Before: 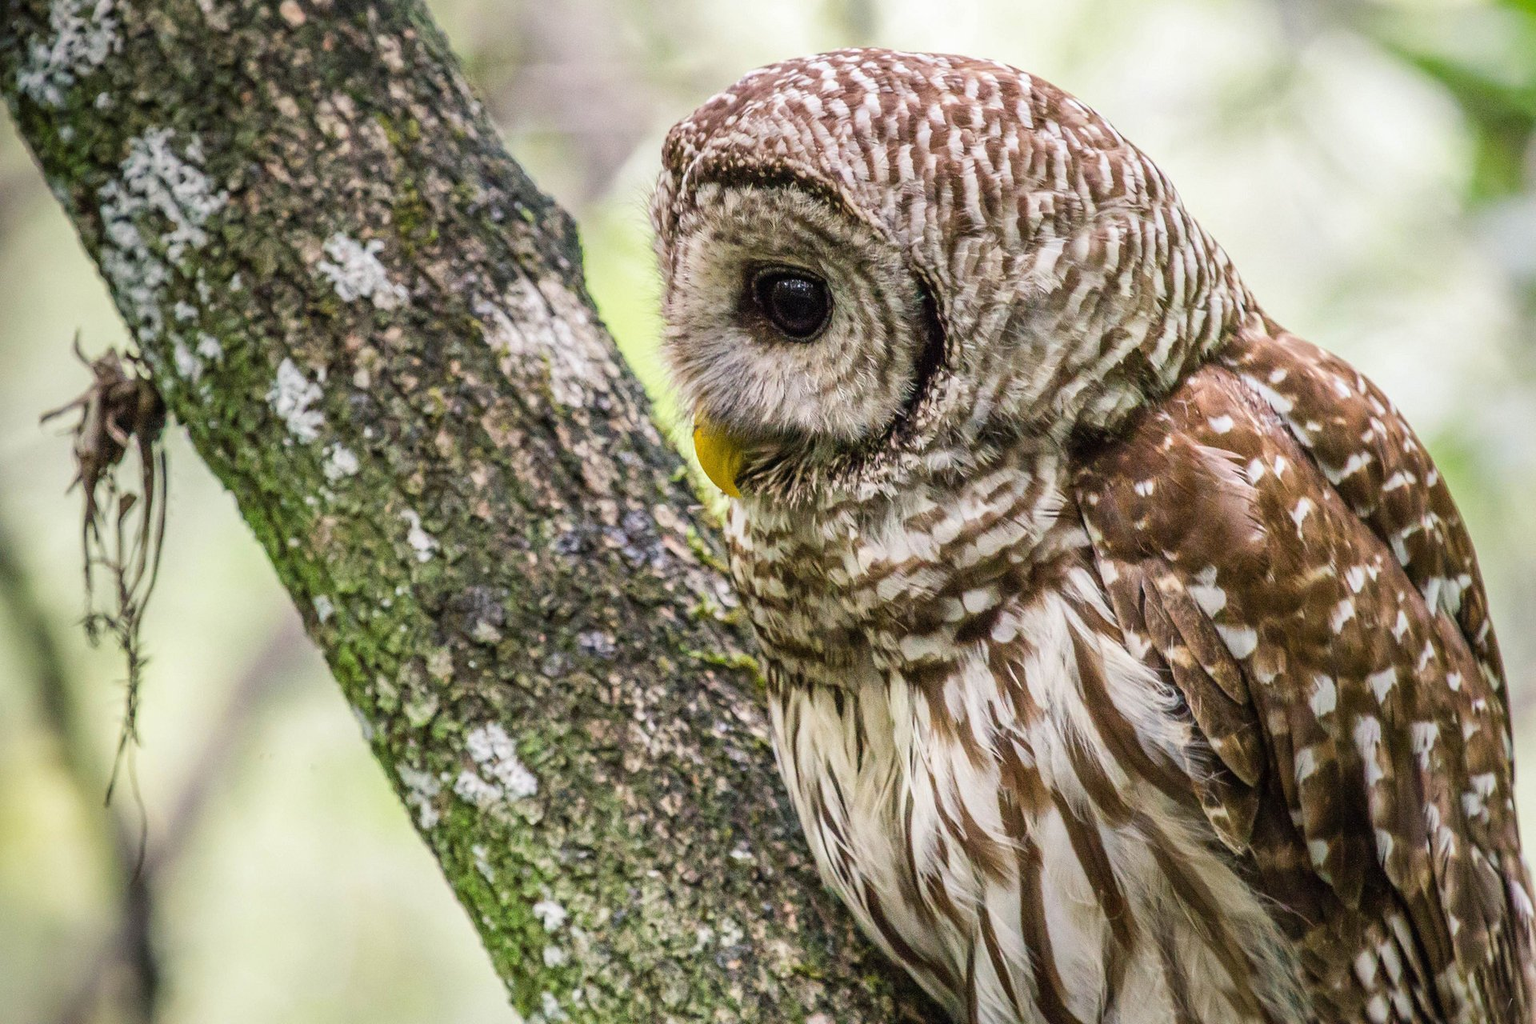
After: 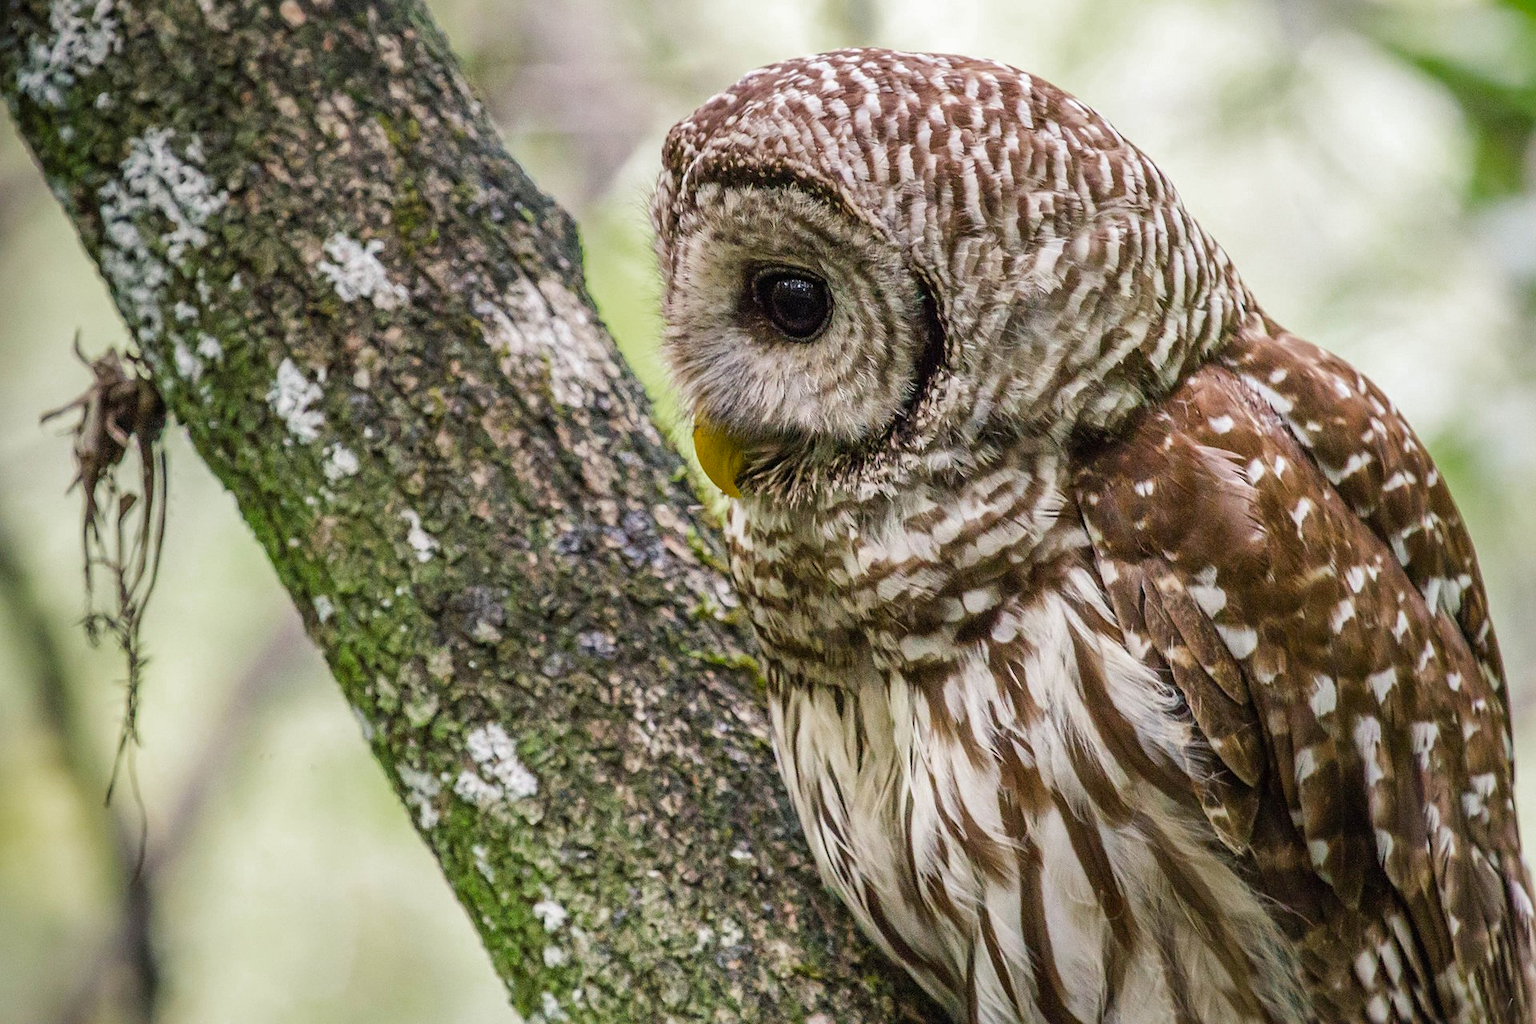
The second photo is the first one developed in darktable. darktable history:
sharpen: amount 0.203
color zones: curves: ch0 [(0.27, 0.396) (0.563, 0.504) (0.75, 0.5) (0.787, 0.307)]
